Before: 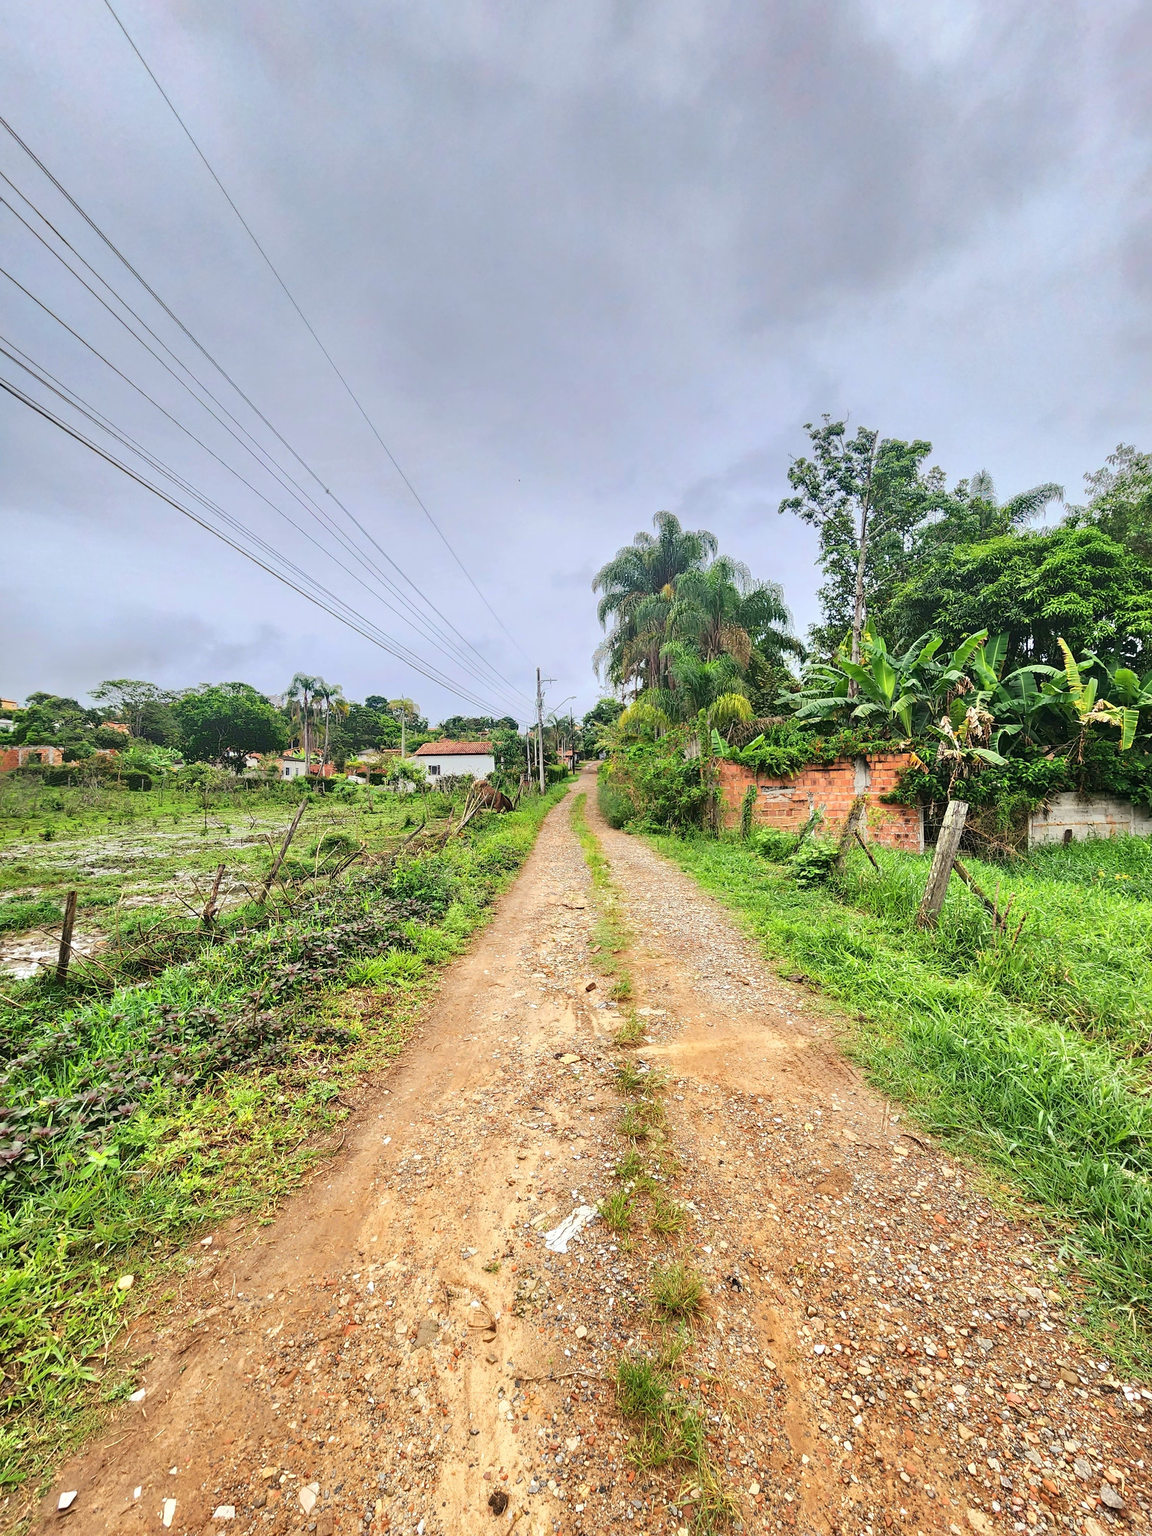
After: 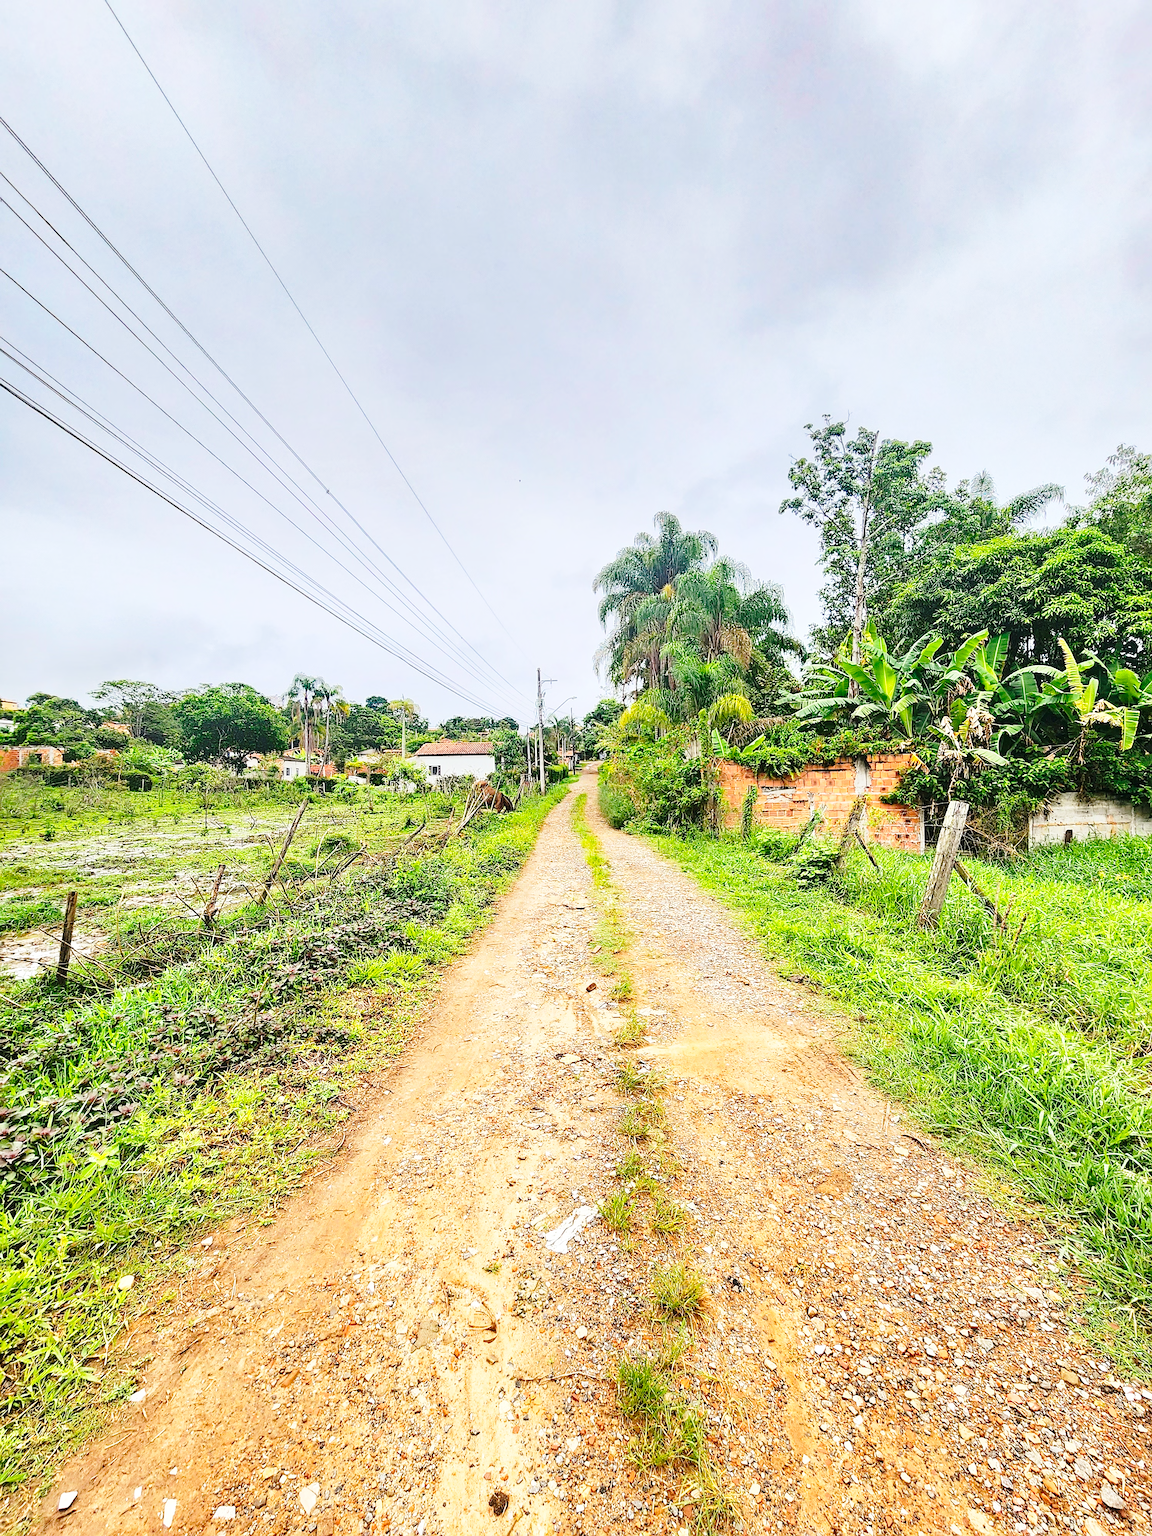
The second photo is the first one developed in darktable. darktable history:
color balance rgb: linear chroma grading › global chroma 15.129%, perceptual saturation grading › global saturation 0.268%, saturation formula JzAzBz (2021)
base curve: curves: ch0 [(0, 0) (0.028, 0.03) (0.121, 0.232) (0.46, 0.748) (0.859, 0.968) (1, 1)], preserve colors none
sharpen: amount 0.5
